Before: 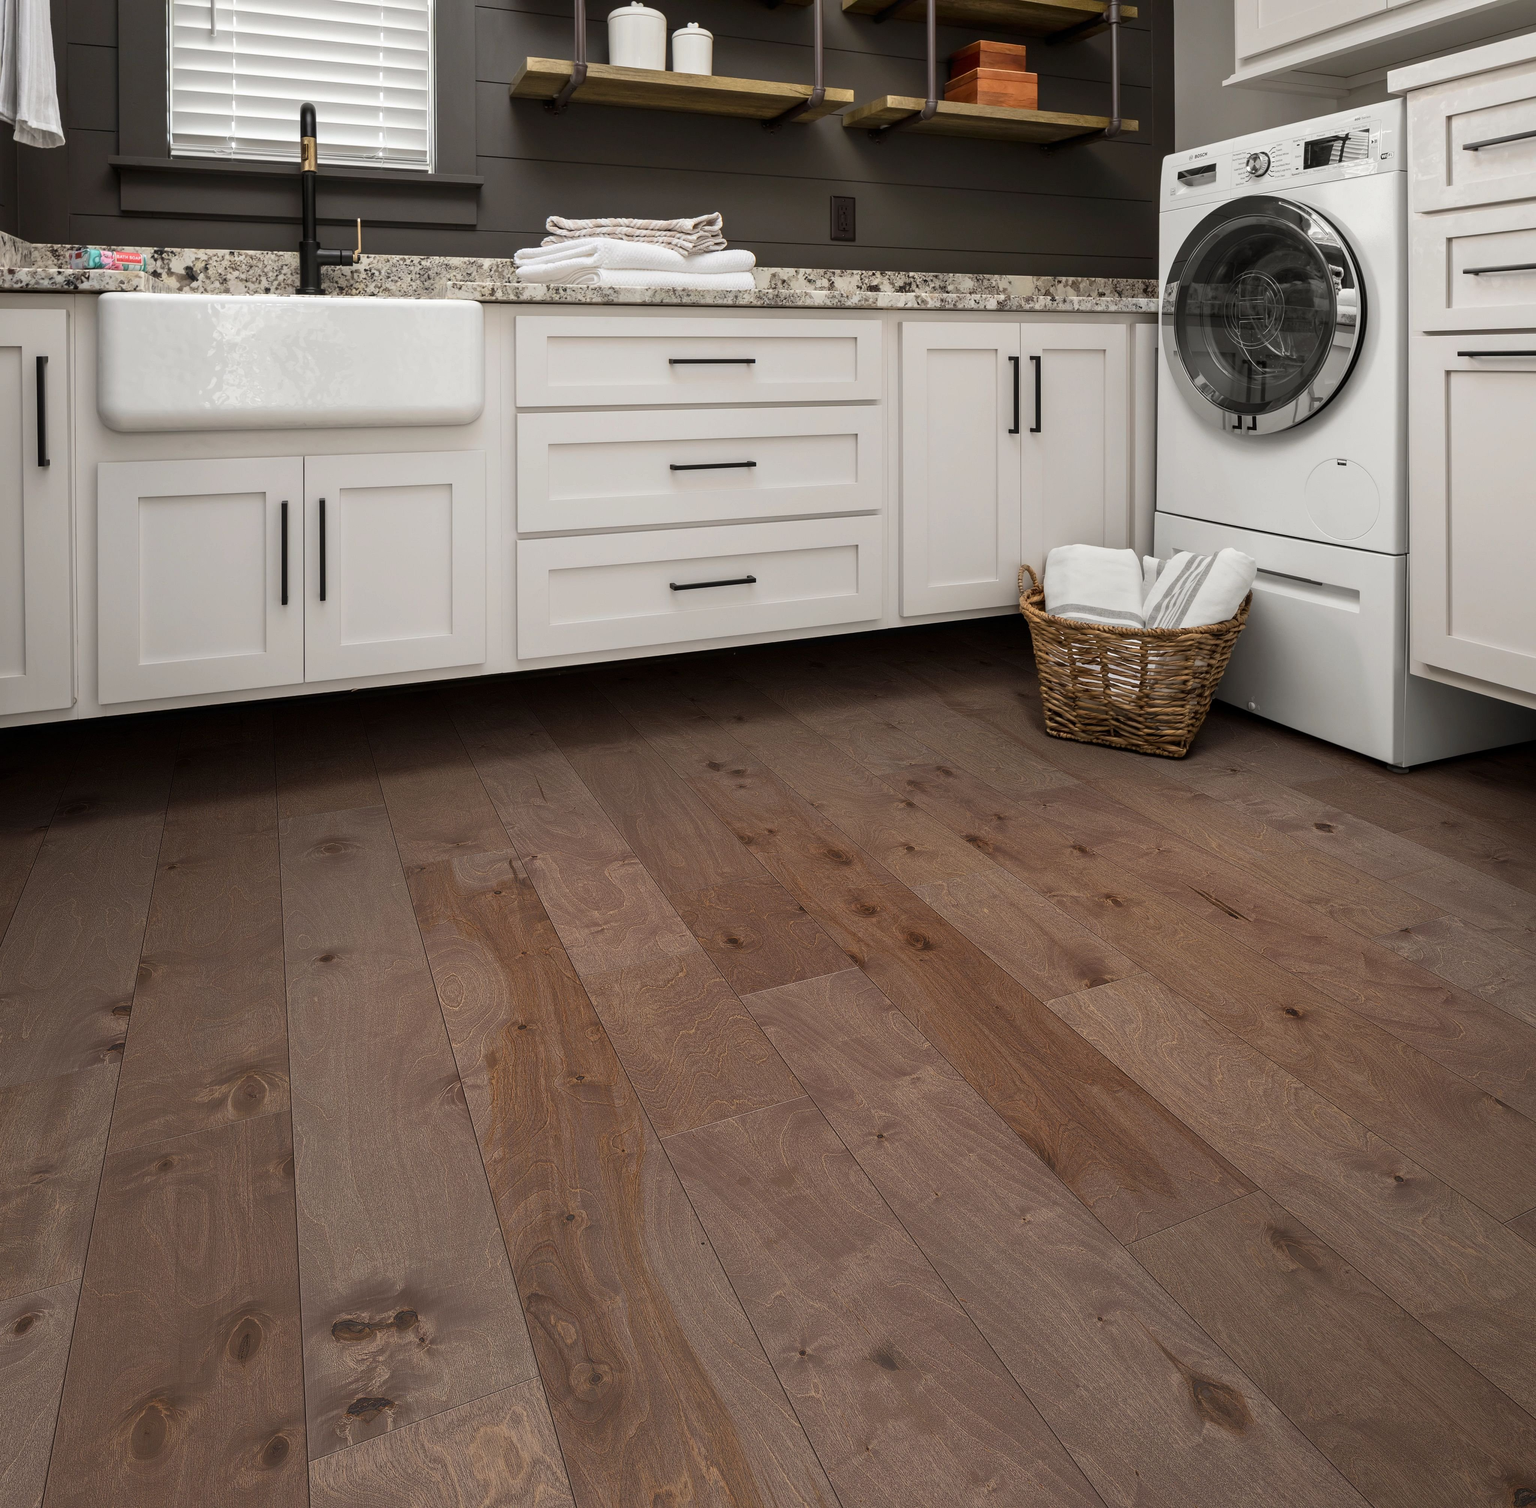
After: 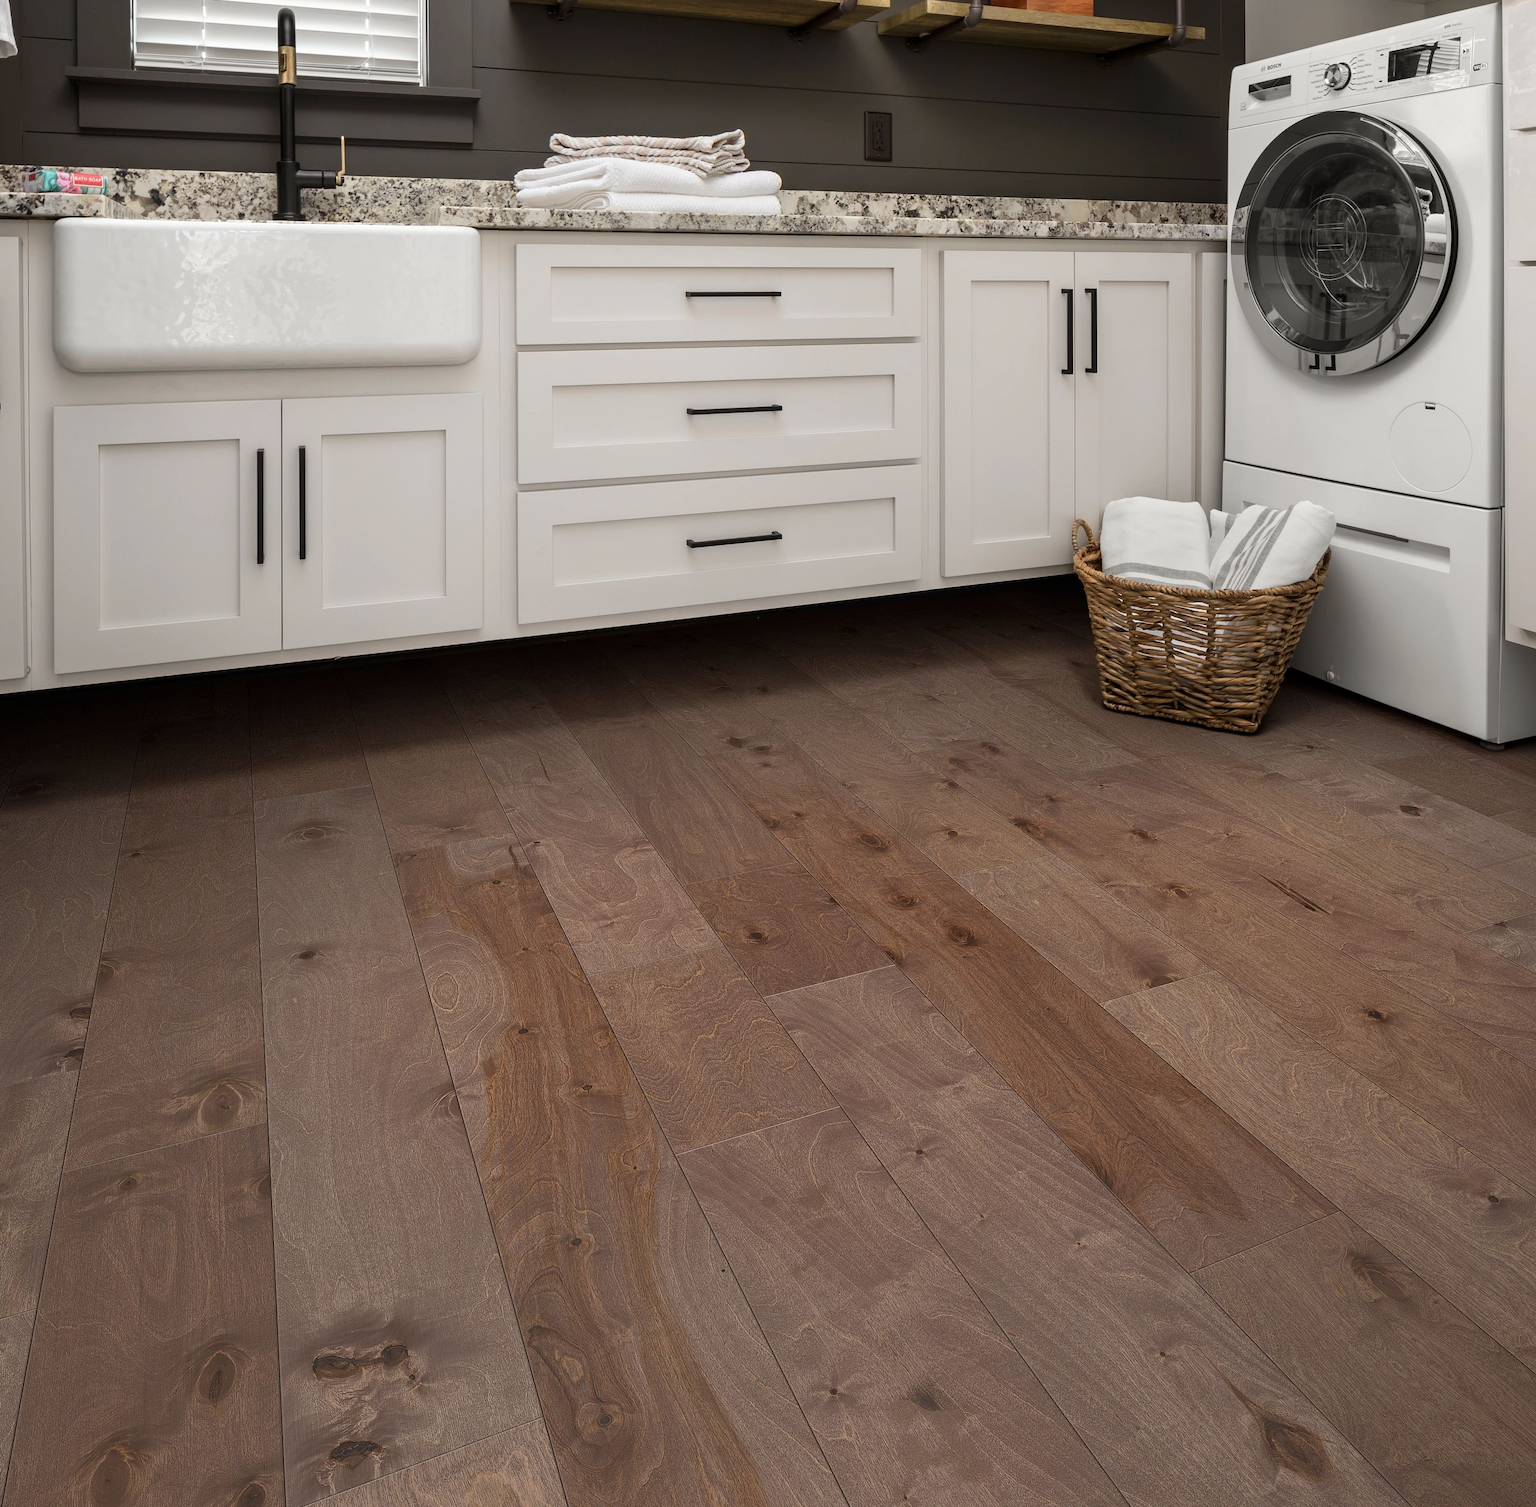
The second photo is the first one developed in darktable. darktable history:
crop: left 3.238%, top 6.364%, right 6.381%, bottom 3.297%
